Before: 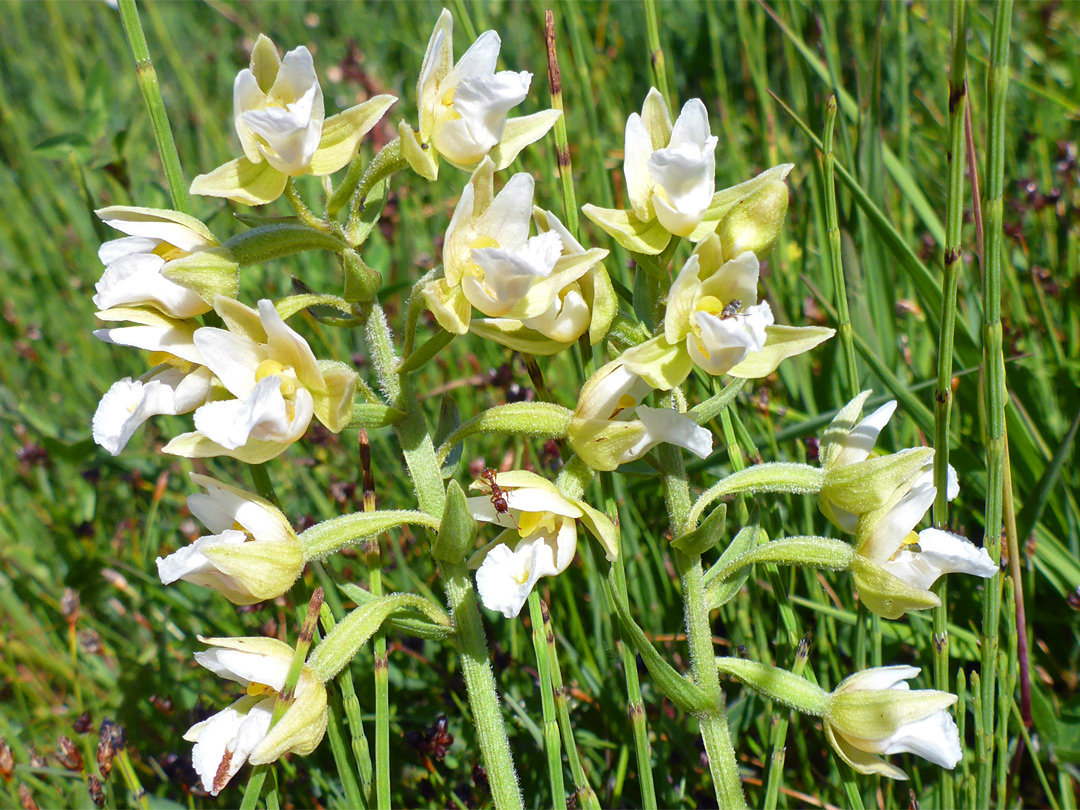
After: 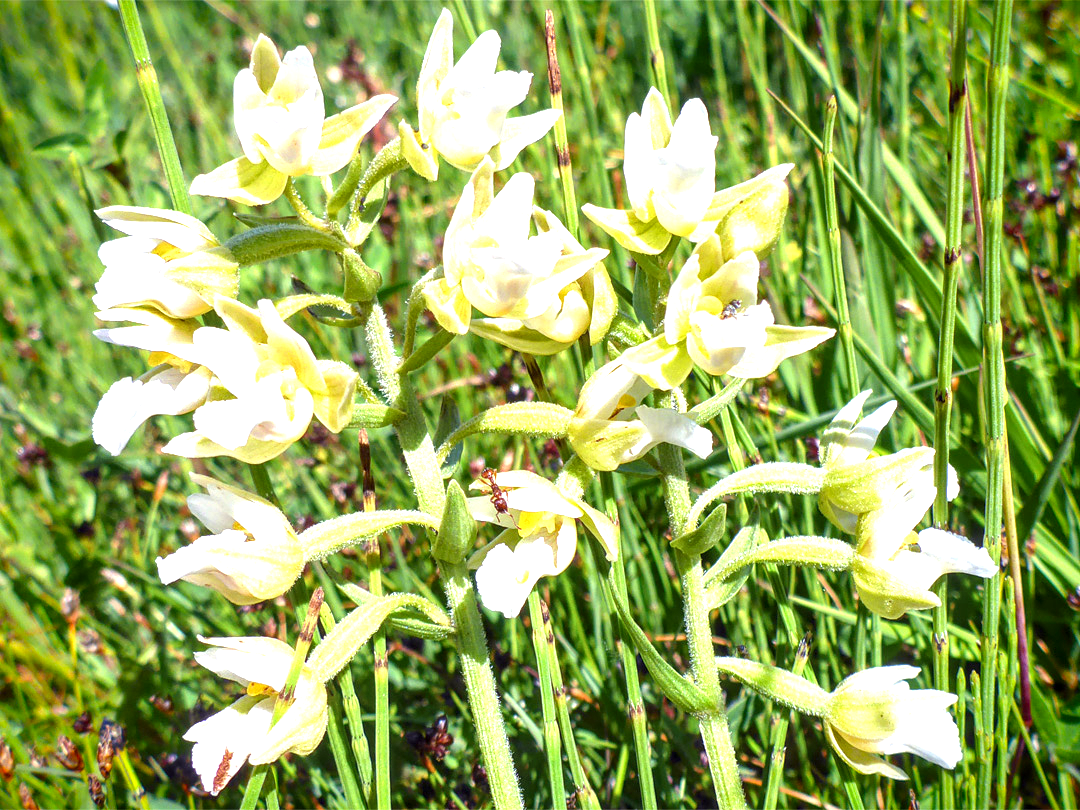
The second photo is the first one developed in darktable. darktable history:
local contrast: detail 142%
exposure: exposure 1 EV, compensate highlight preservation false
vignetting: fall-off start 88.53%, fall-off radius 44.2%, saturation 0.376, width/height ratio 1.161
